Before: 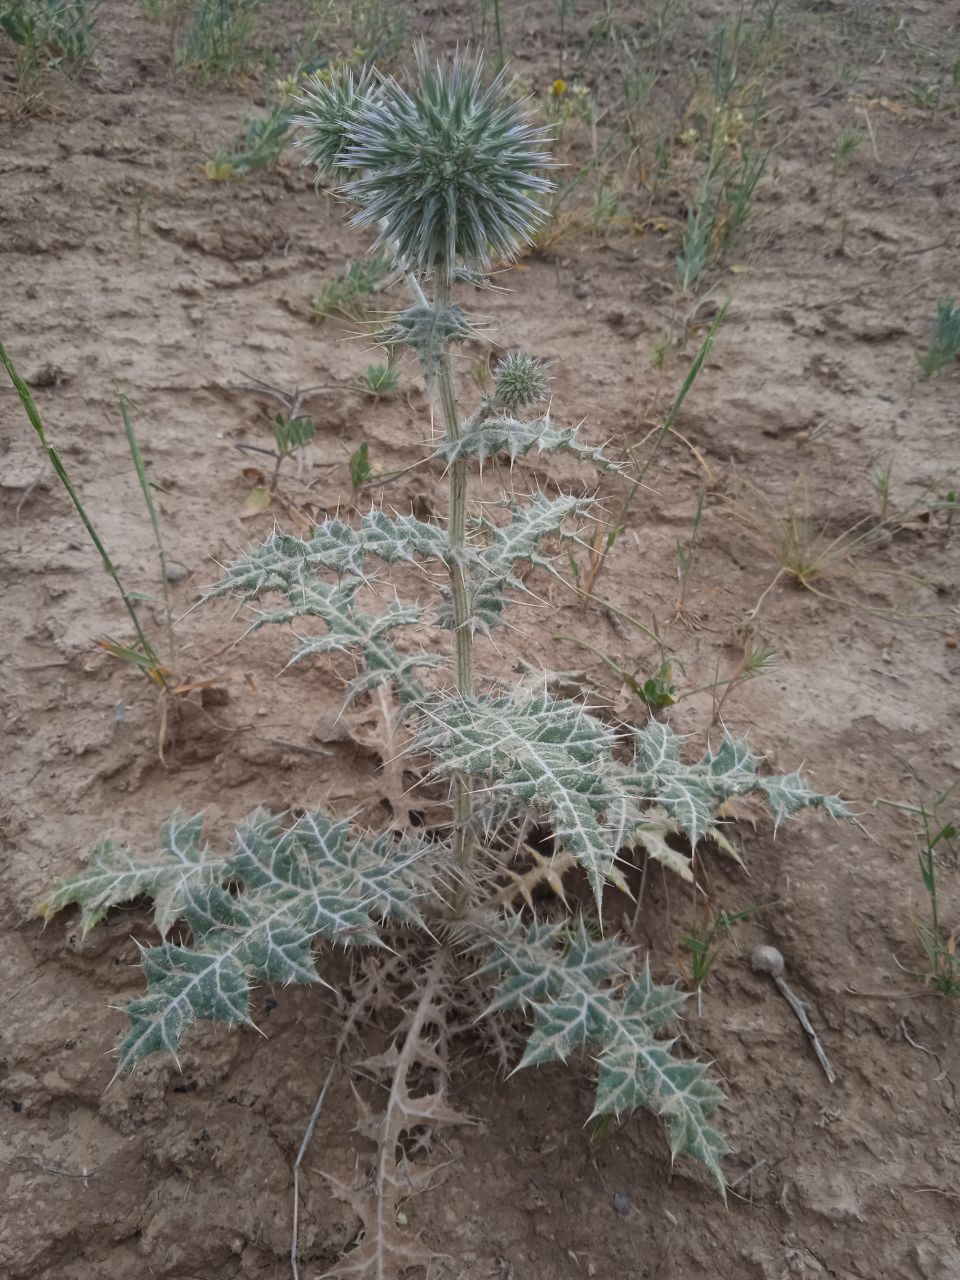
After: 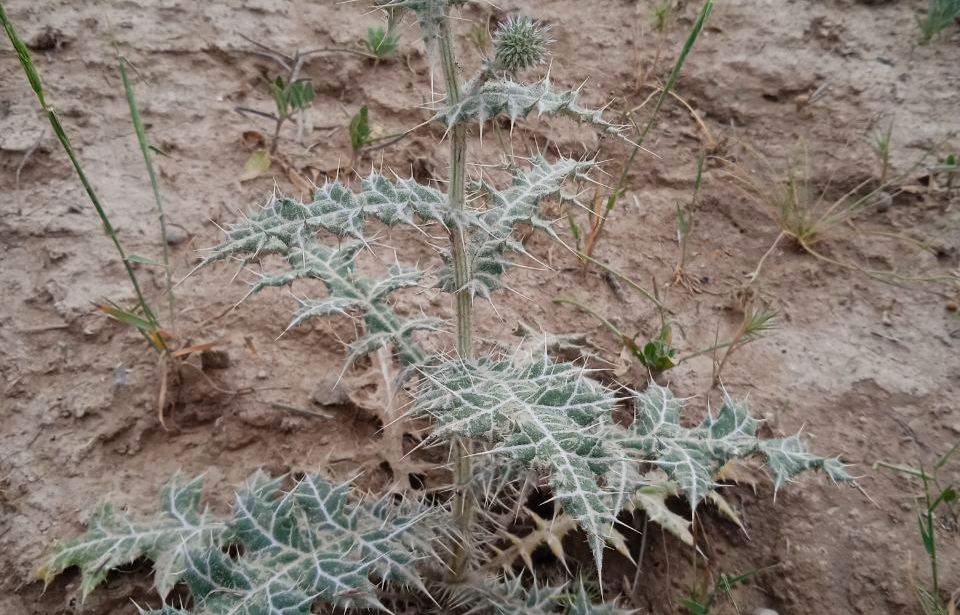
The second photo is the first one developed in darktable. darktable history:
filmic rgb: black relative exposure -8.05 EV, white relative exposure 3.01 EV, hardness 5.33, contrast 1.26, preserve chrominance no, color science v5 (2021)
crop and rotate: top 26.332%, bottom 25.617%
